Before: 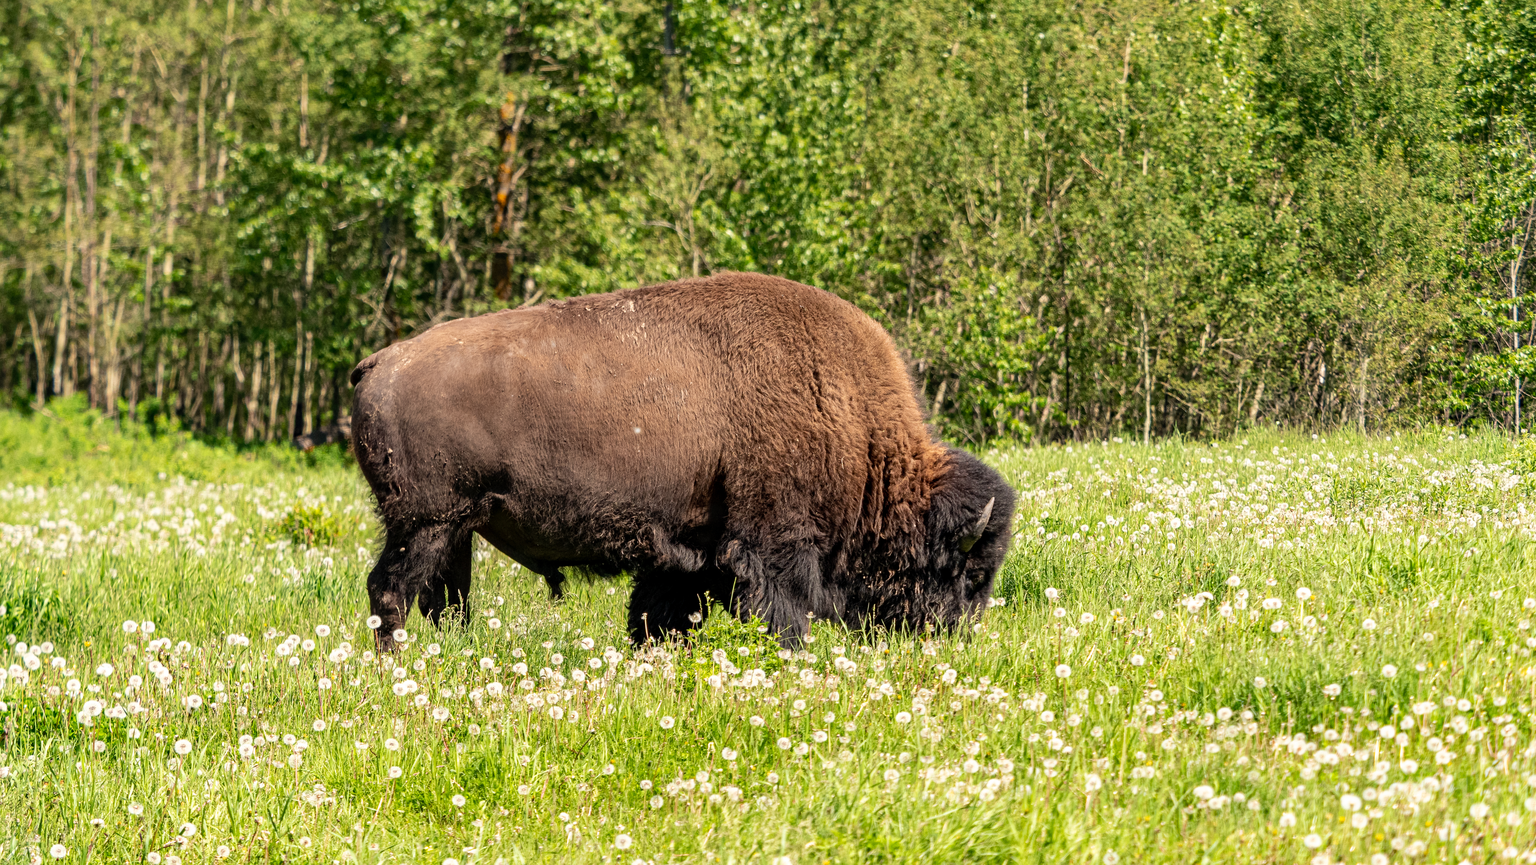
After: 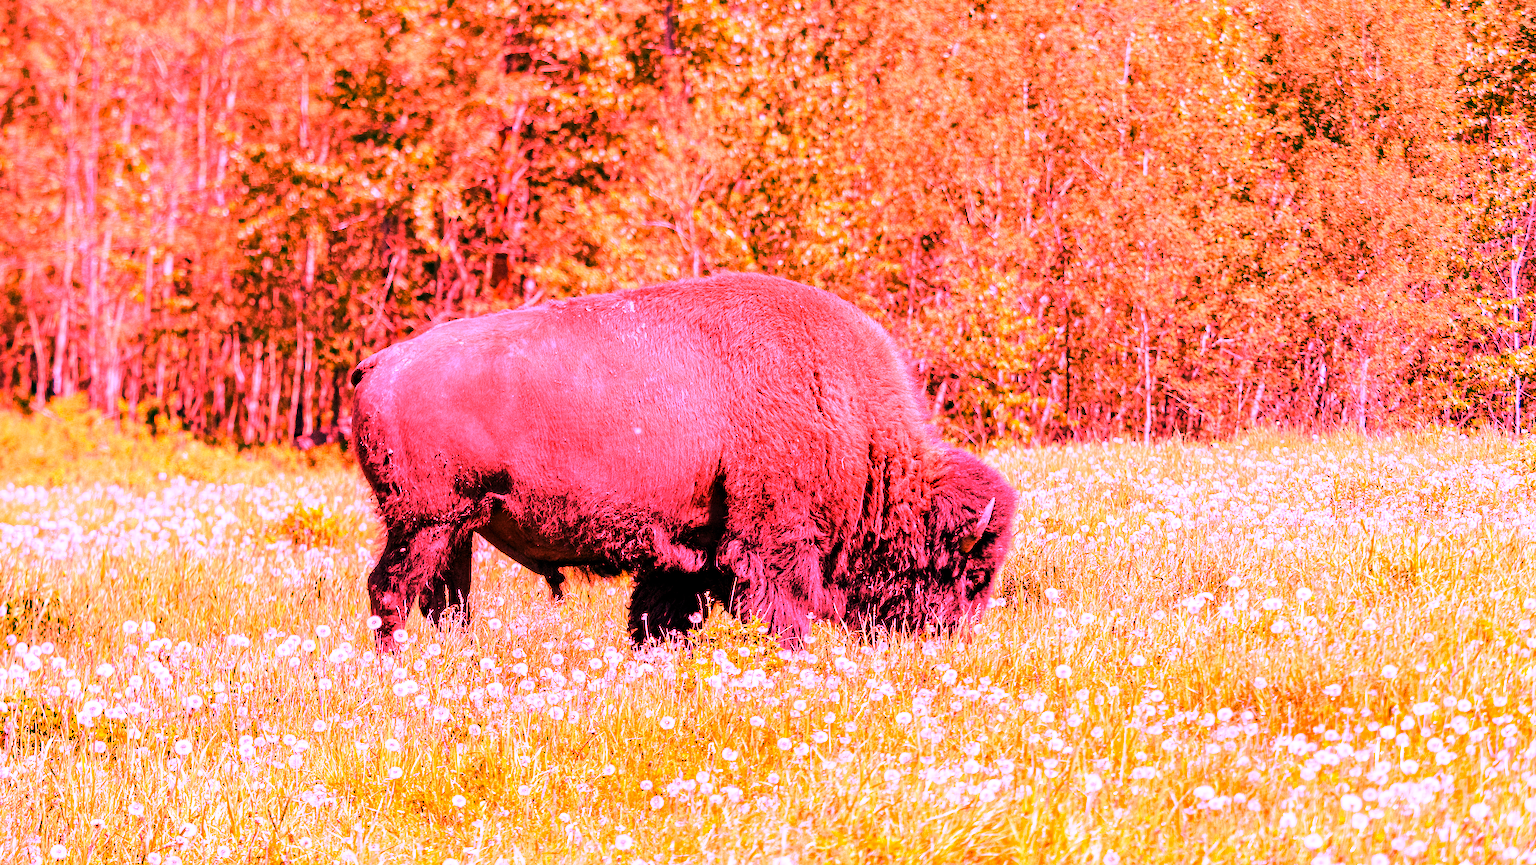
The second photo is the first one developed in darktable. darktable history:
haze removal: compatibility mode true, adaptive false
white balance: red 4.26, blue 1.802
